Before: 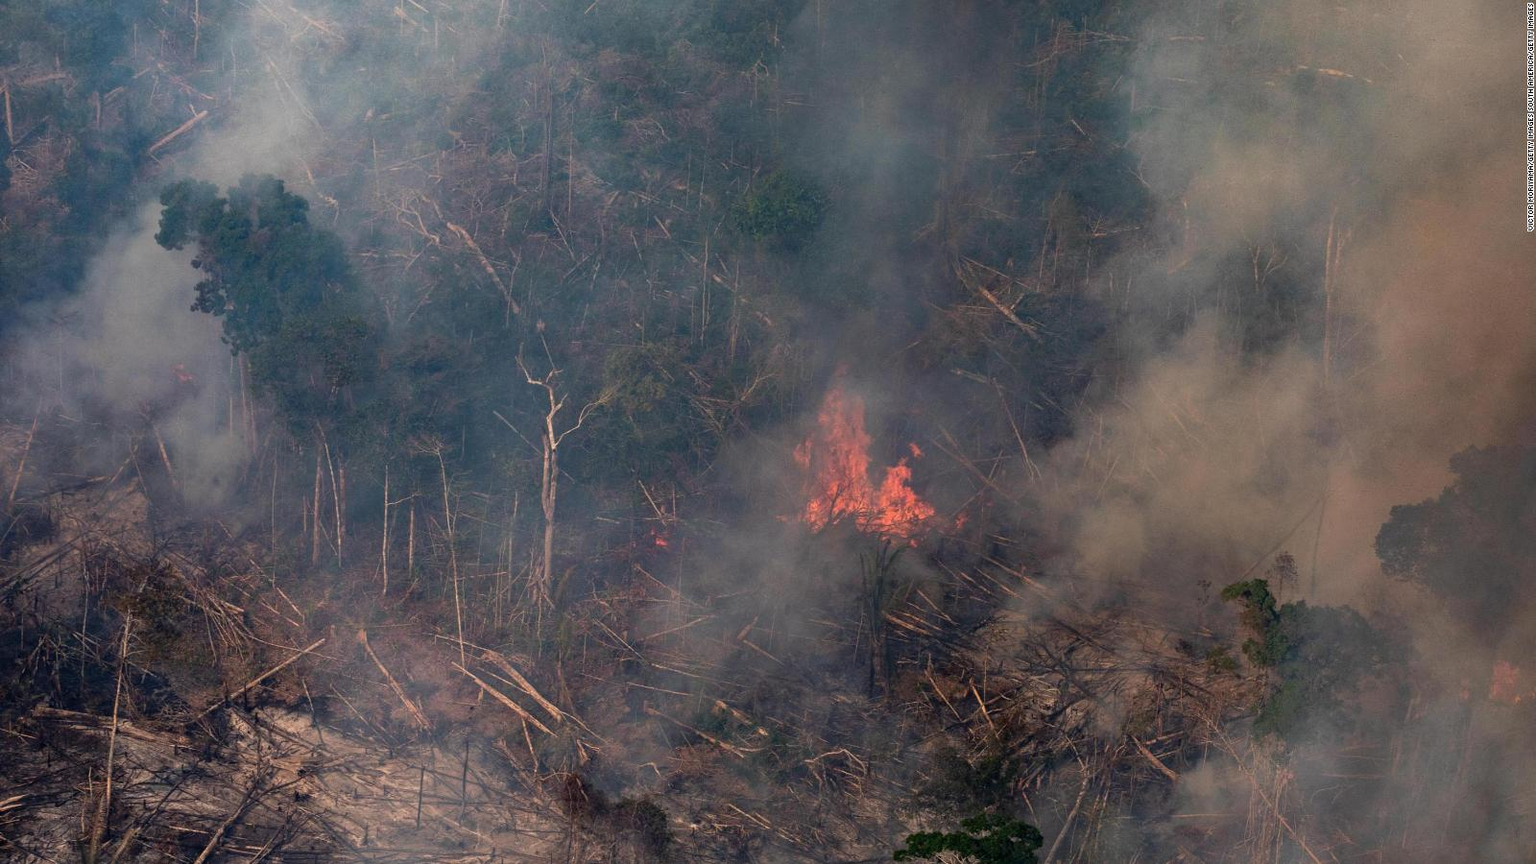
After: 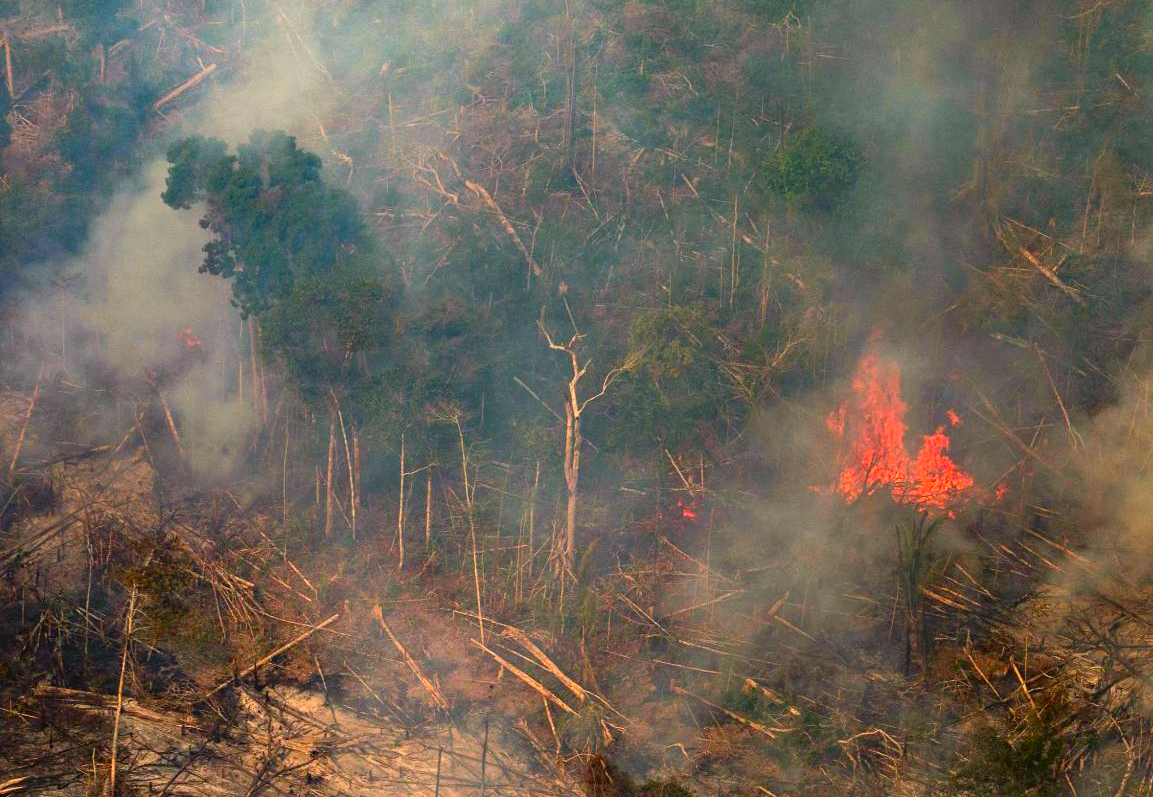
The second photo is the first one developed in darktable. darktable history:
contrast brightness saturation: contrast 0.197, brightness 0.194, saturation 0.817
crop: top 5.77%, right 27.896%, bottom 5.58%
color correction: highlights a* -1.35, highlights b* 10.36, shadows a* 0.466, shadows b* 19.22
